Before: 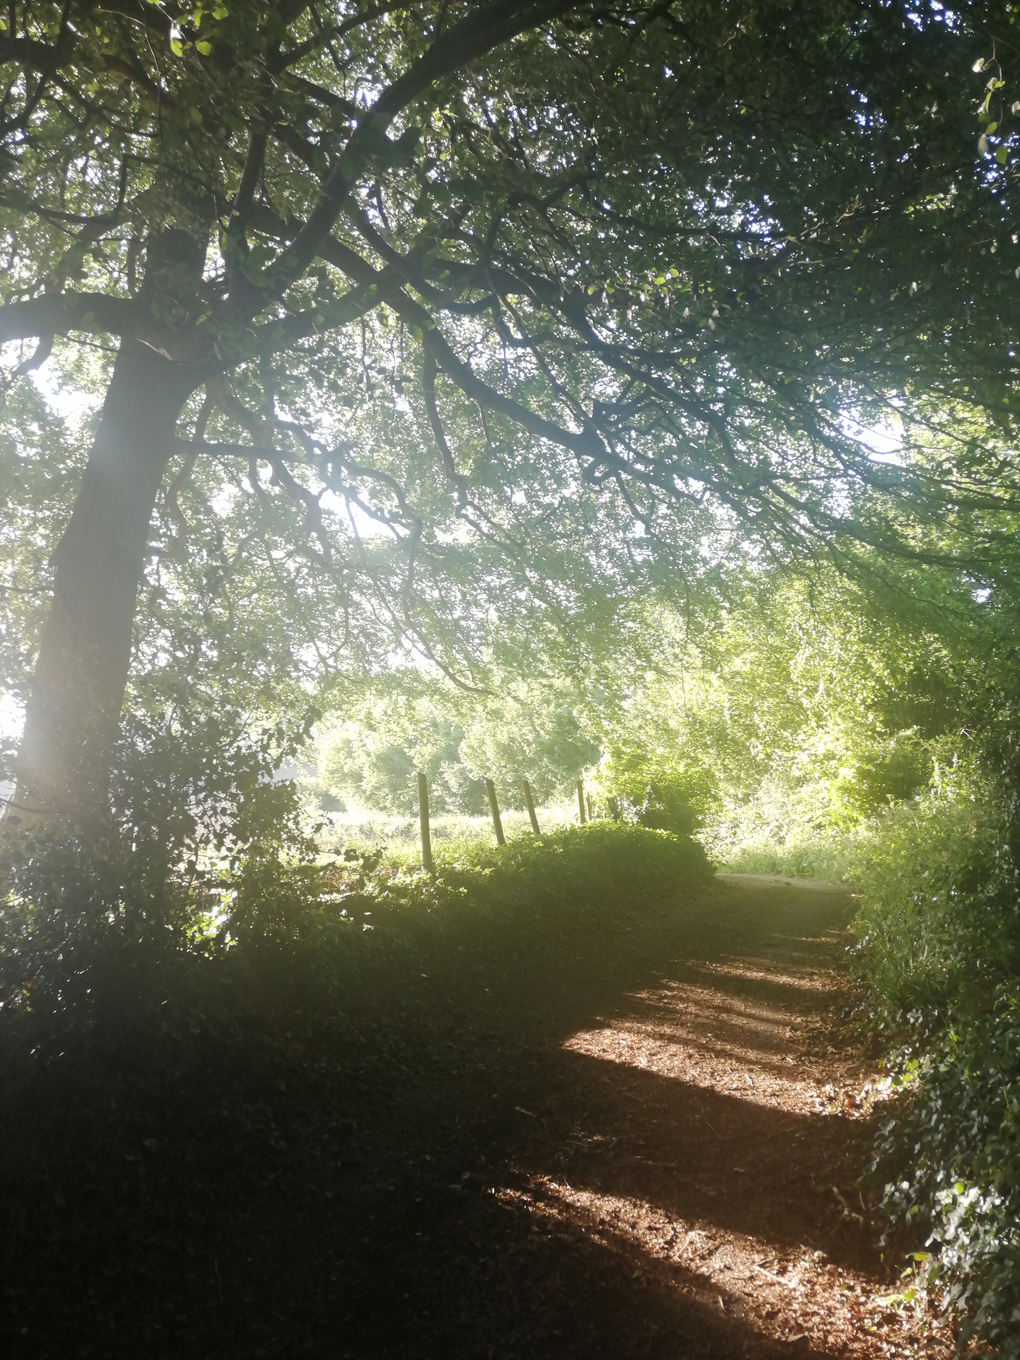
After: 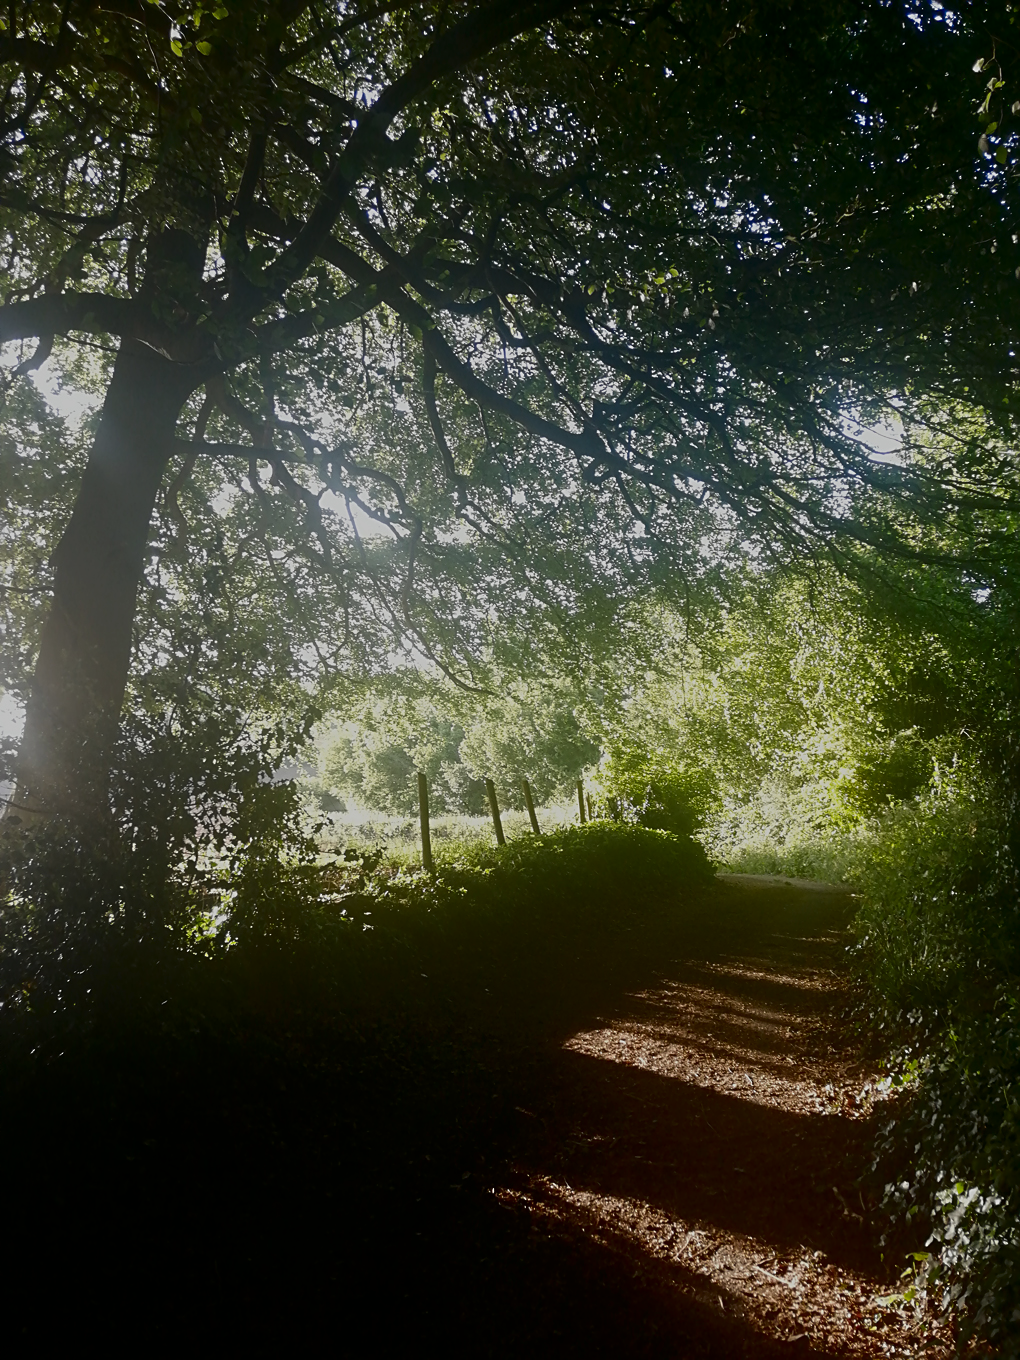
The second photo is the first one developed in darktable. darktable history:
contrast brightness saturation: contrast 0.131, brightness -0.228, saturation 0.137
sharpen: radius 1.923
exposure: black level correction 0, exposure -0.749 EV, compensate exposure bias true, compensate highlight preservation false
